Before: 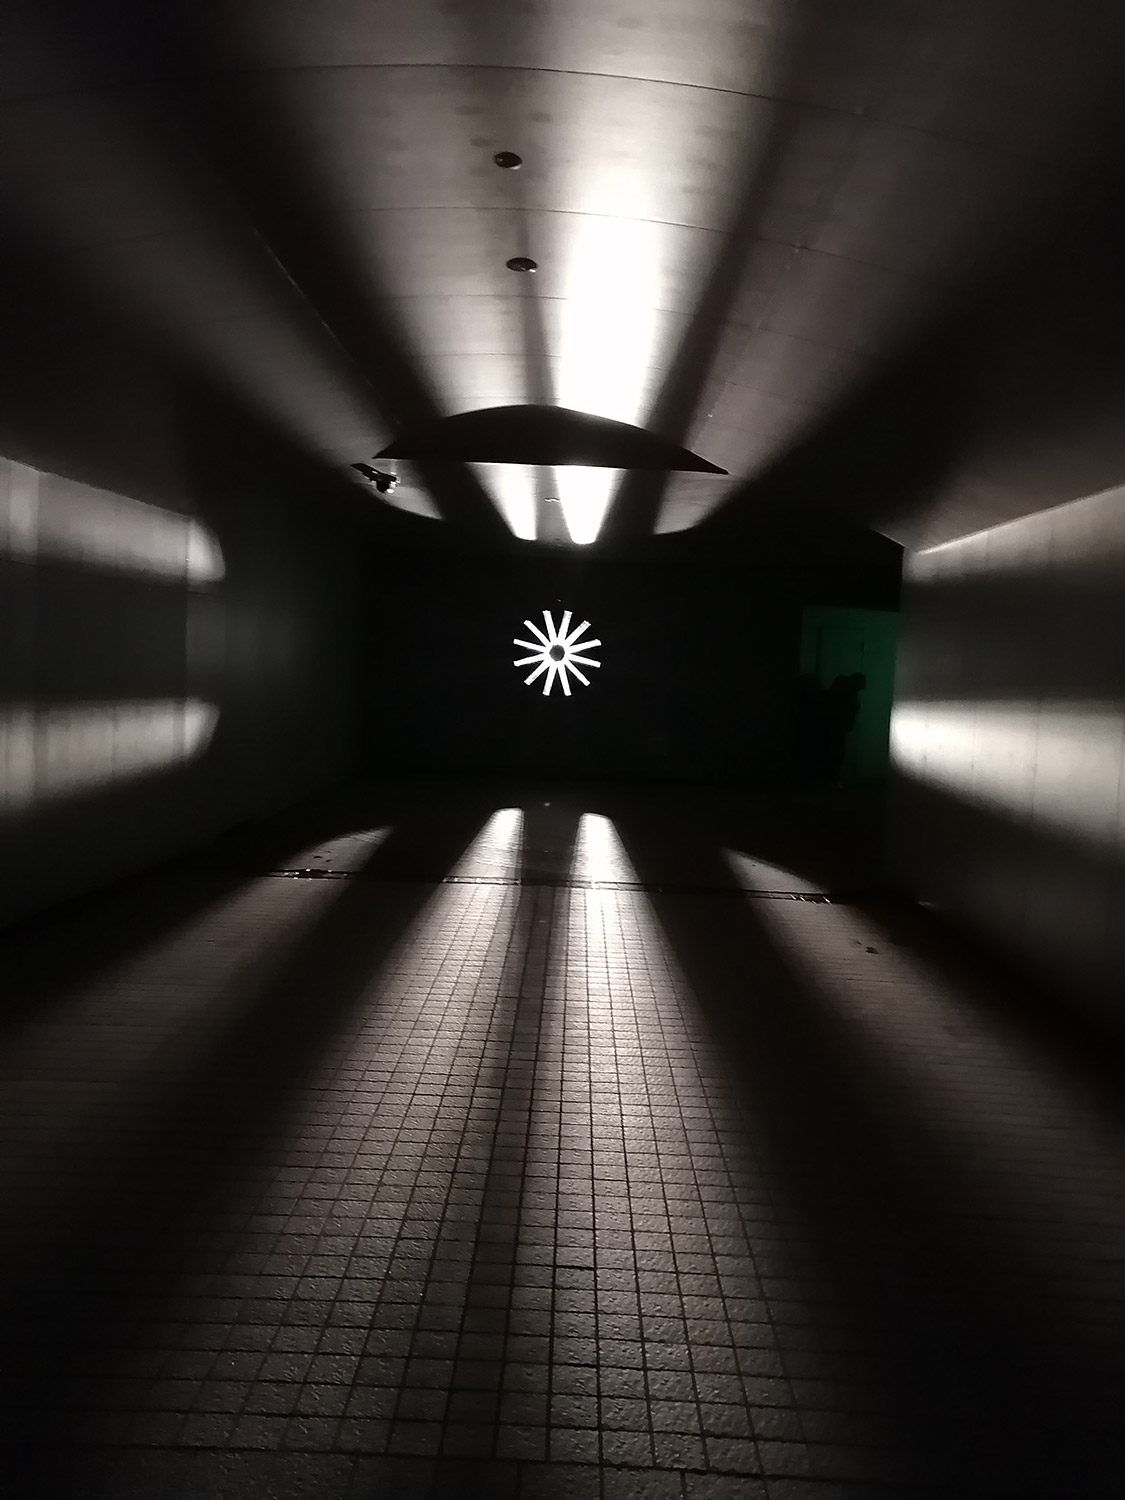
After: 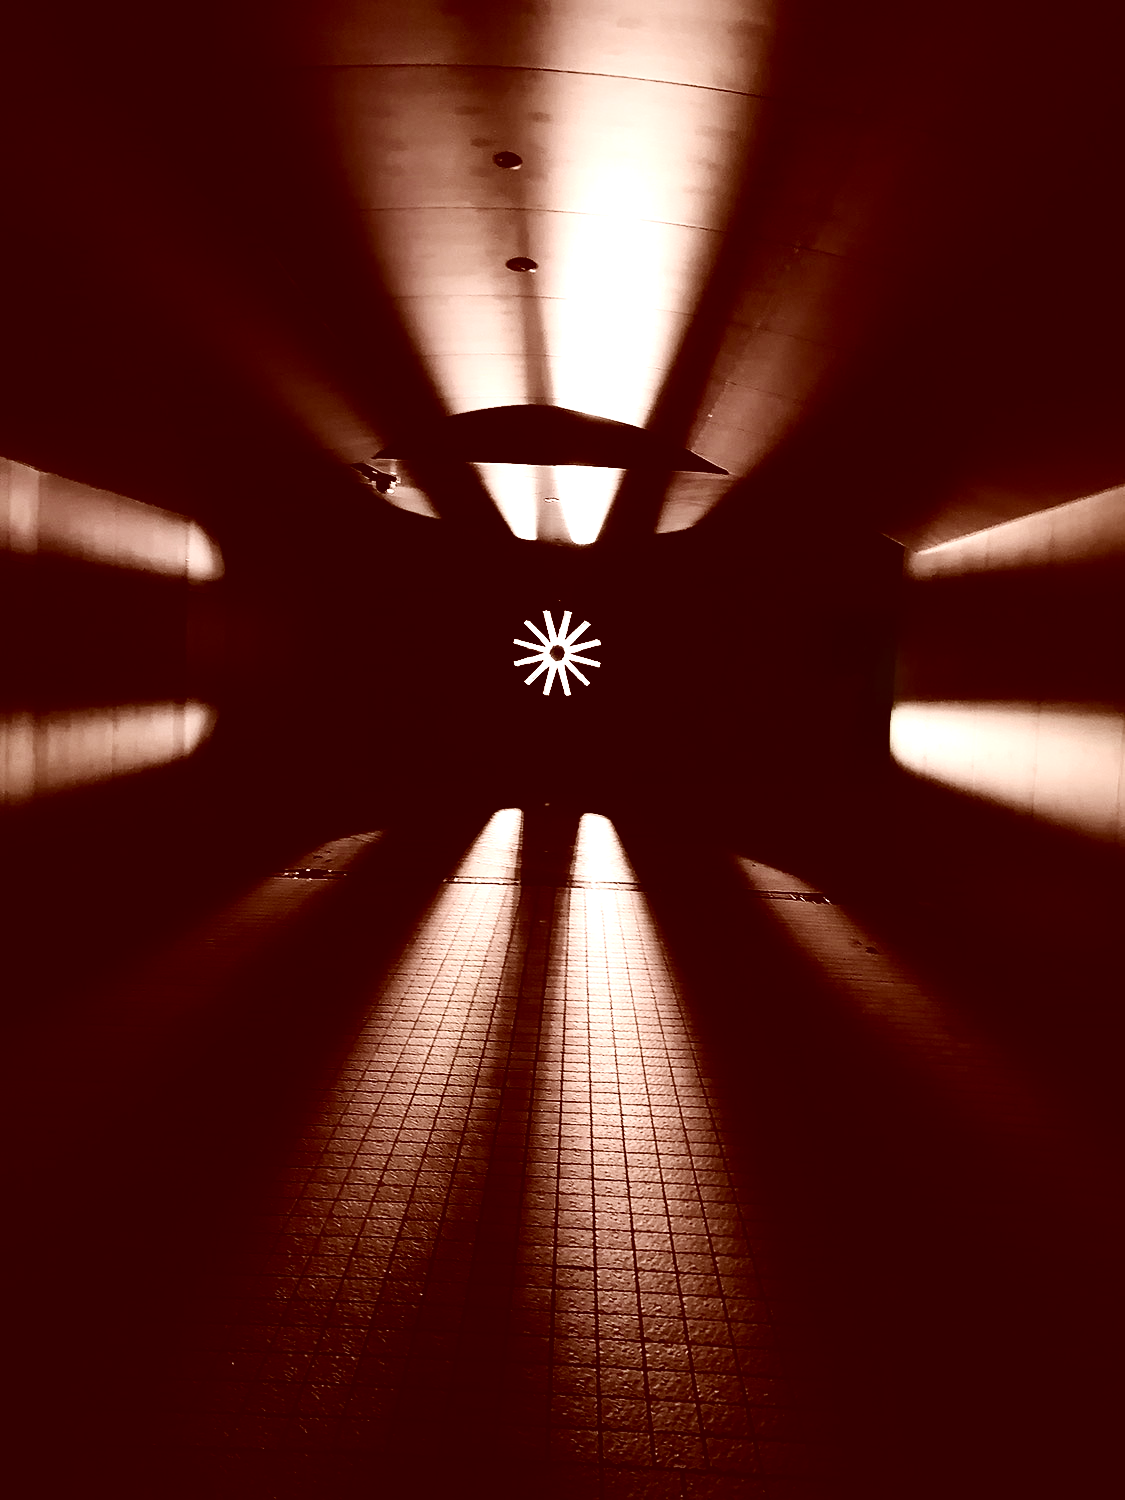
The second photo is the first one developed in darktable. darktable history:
color correction: highlights a* 9.13, highlights b* 8.69, shadows a* 39.64, shadows b* 39.77, saturation 0.795
exposure: exposure 0.509 EV, compensate exposure bias true, compensate highlight preservation false
contrast brightness saturation: contrast 0.327, brightness -0.082, saturation 0.168
contrast equalizer: octaves 7, y [[0.5, 0.486, 0.447, 0.446, 0.489, 0.5], [0.5 ×6], [0.5 ×6], [0 ×6], [0 ×6]]
